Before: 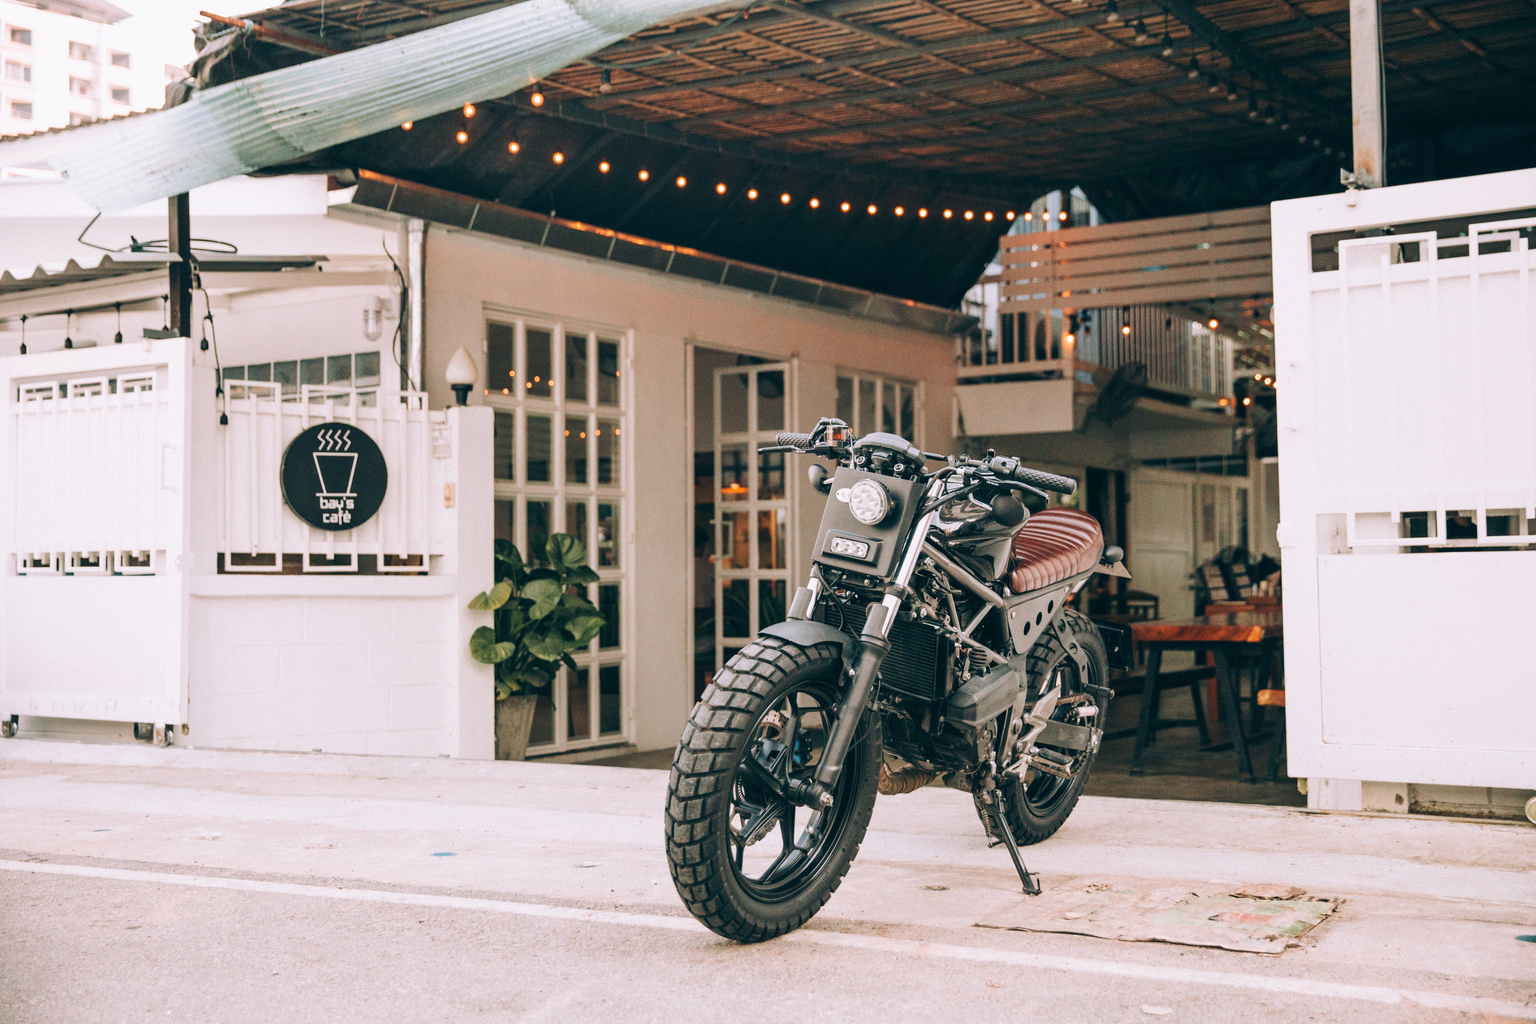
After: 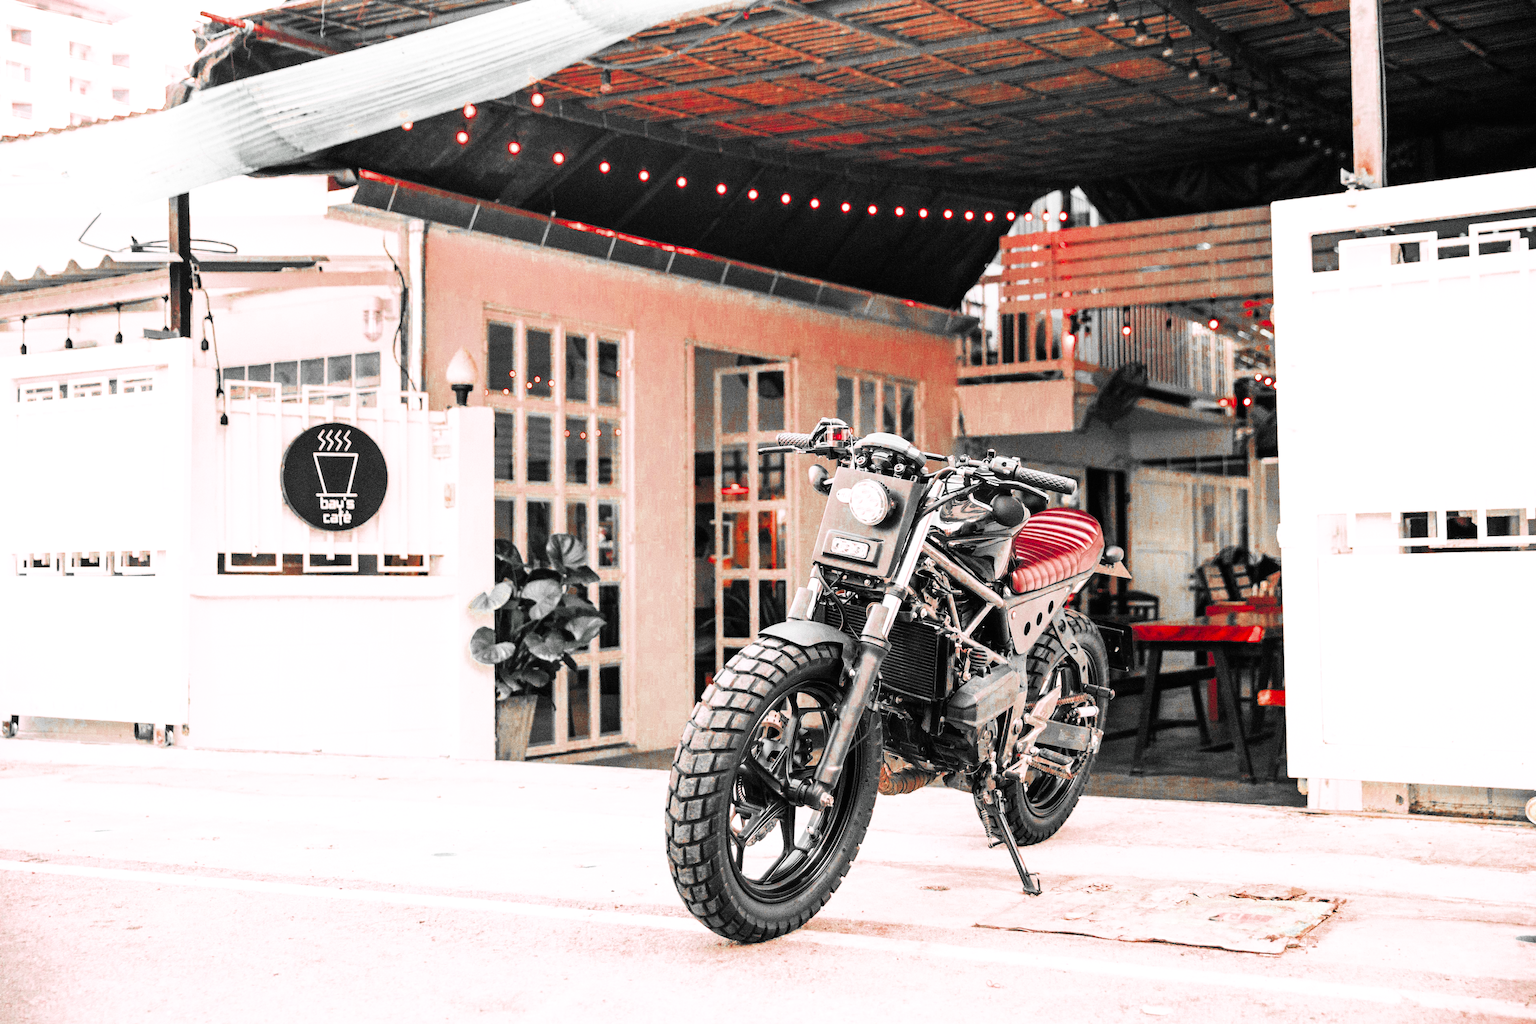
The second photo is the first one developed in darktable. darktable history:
filmic rgb: black relative exposure -5 EV, white relative exposure 3.2 EV, hardness 3.42, contrast 1.2, highlights saturation mix -30%
color contrast: green-magenta contrast 1.73, blue-yellow contrast 1.15
exposure: black level correction 0, exposure 1.1 EV, compensate highlight preservation false
color zones: curves: ch0 [(0, 0.497) (0.096, 0.361) (0.221, 0.538) (0.429, 0.5) (0.571, 0.5) (0.714, 0.5) (0.857, 0.5) (1, 0.497)]; ch1 [(0, 0.5) (0.143, 0.5) (0.257, -0.002) (0.429, 0.04) (0.571, -0.001) (0.714, -0.015) (0.857, 0.024) (1, 0.5)]
